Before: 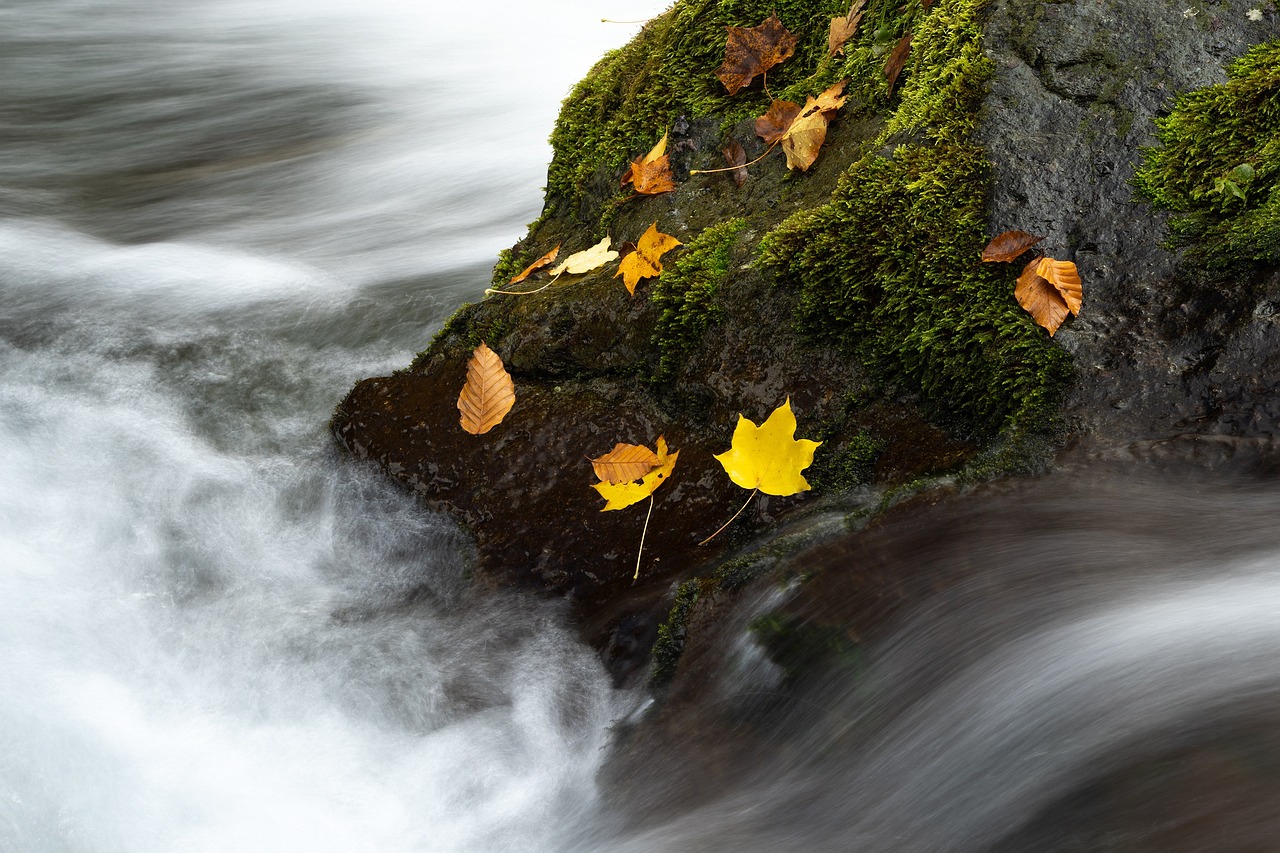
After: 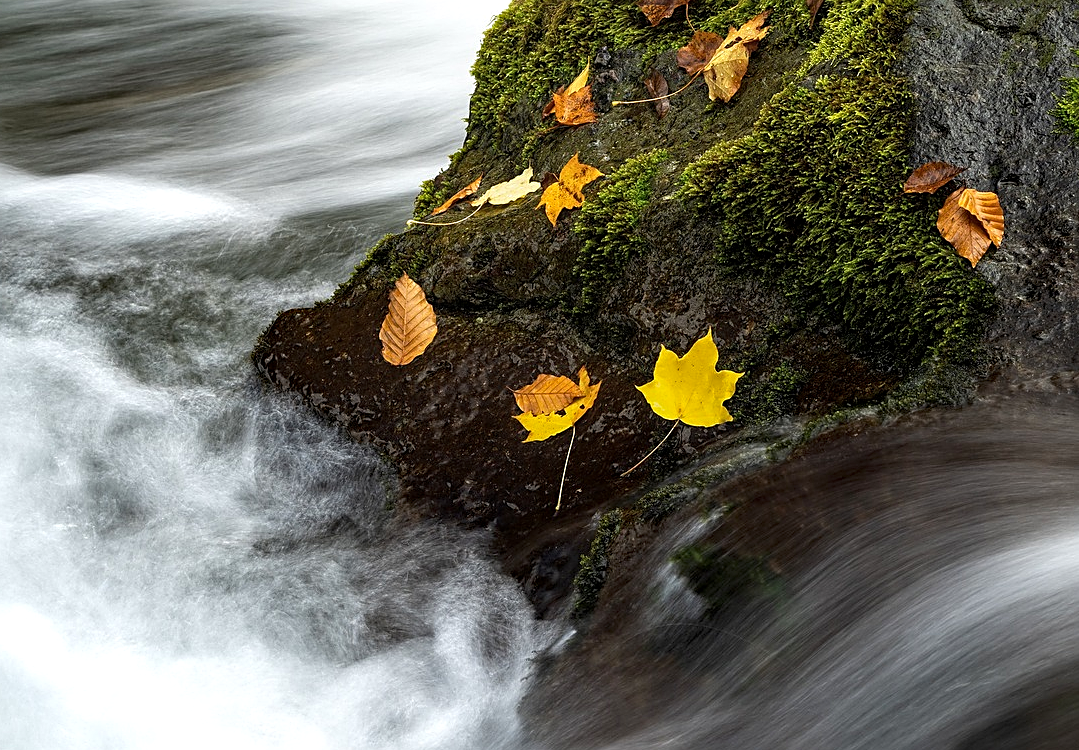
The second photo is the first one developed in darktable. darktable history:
exposure: exposure 0.13 EV, compensate highlight preservation false
local contrast: detail 130%
crop: left 6.124%, top 8.2%, right 9.526%, bottom 3.835%
sharpen: on, module defaults
haze removal: compatibility mode true, adaptive false
